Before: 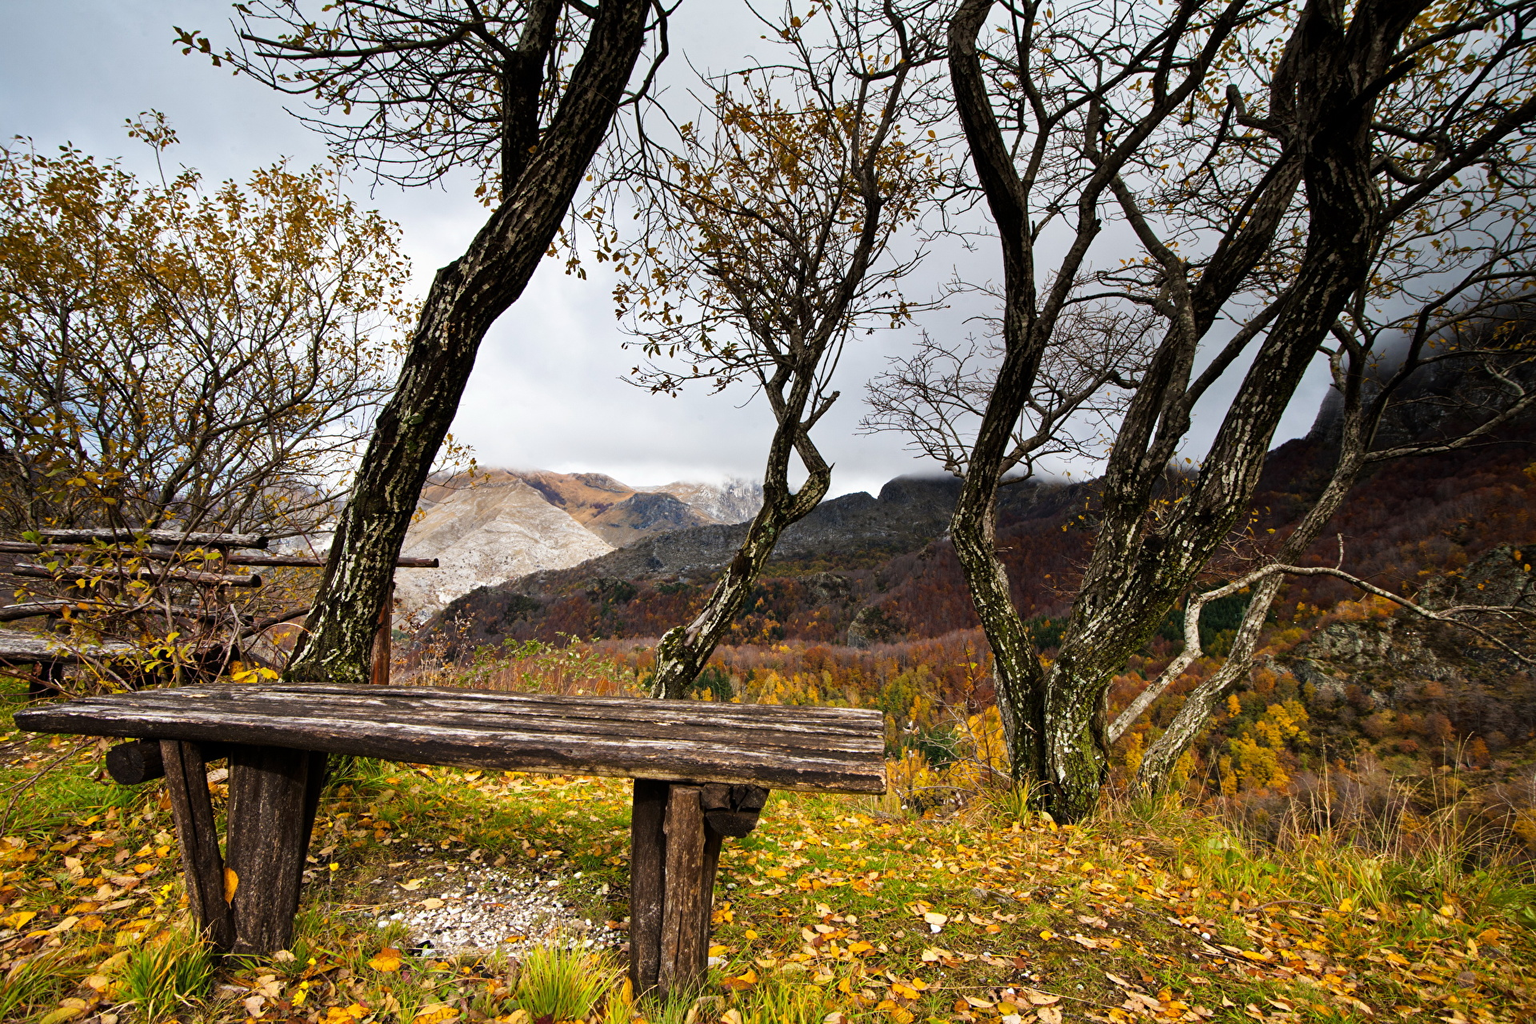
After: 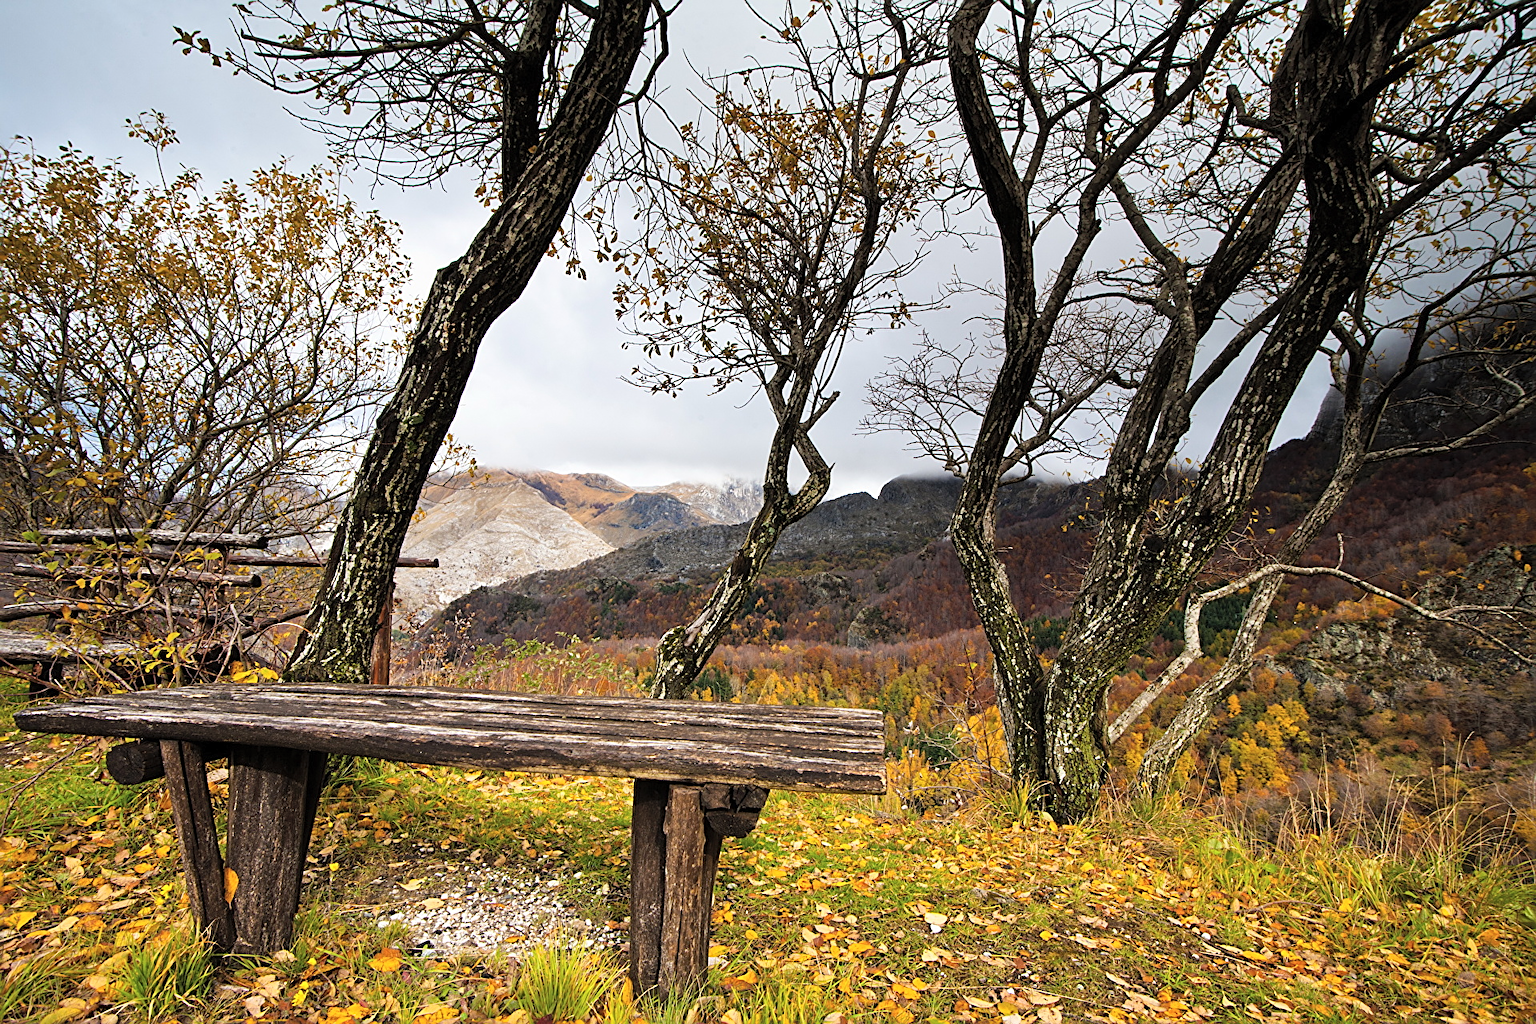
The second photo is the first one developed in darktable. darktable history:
sharpen: on, module defaults
contrast brightness saturation: brightness 0.13
